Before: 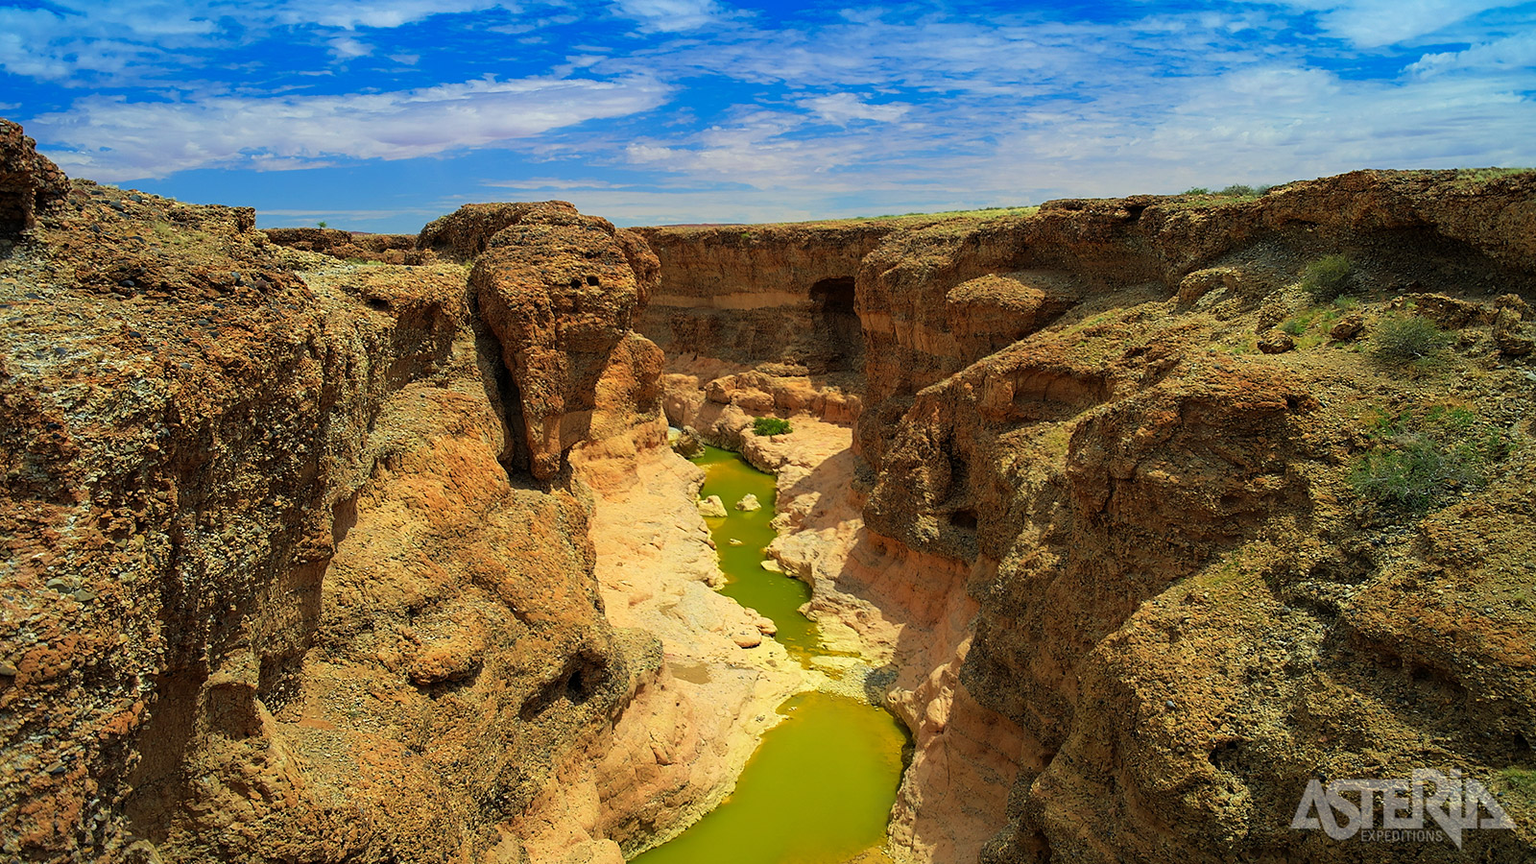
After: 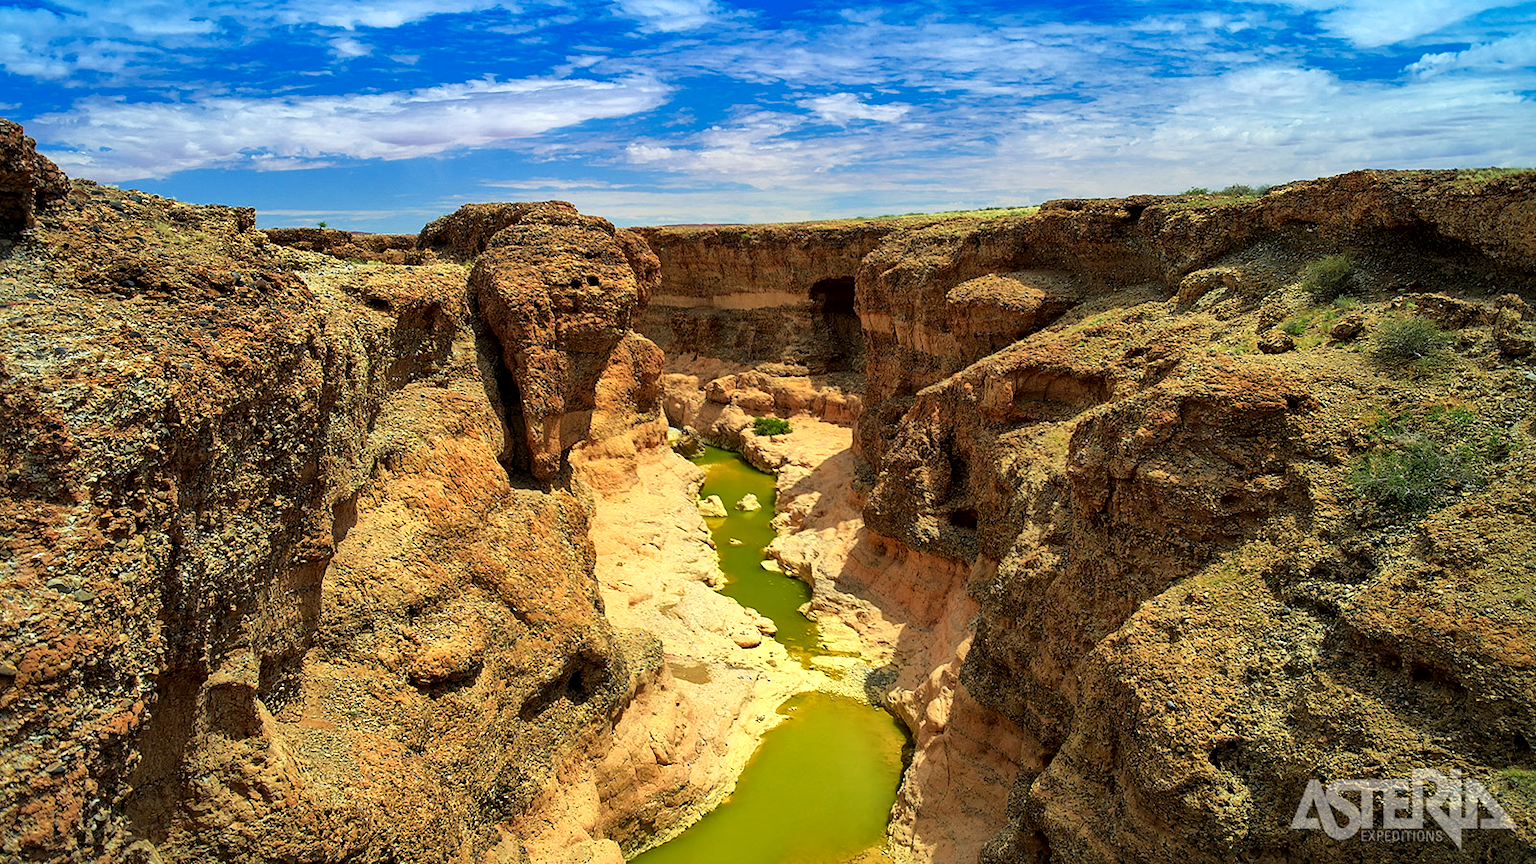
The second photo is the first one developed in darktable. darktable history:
local contrast: mode bilateral grid, contrast 20, coarseness 50, detail 171%, midtone range 0.2
exposure: exposure 0.207 EV, compensate highlight preservation false
